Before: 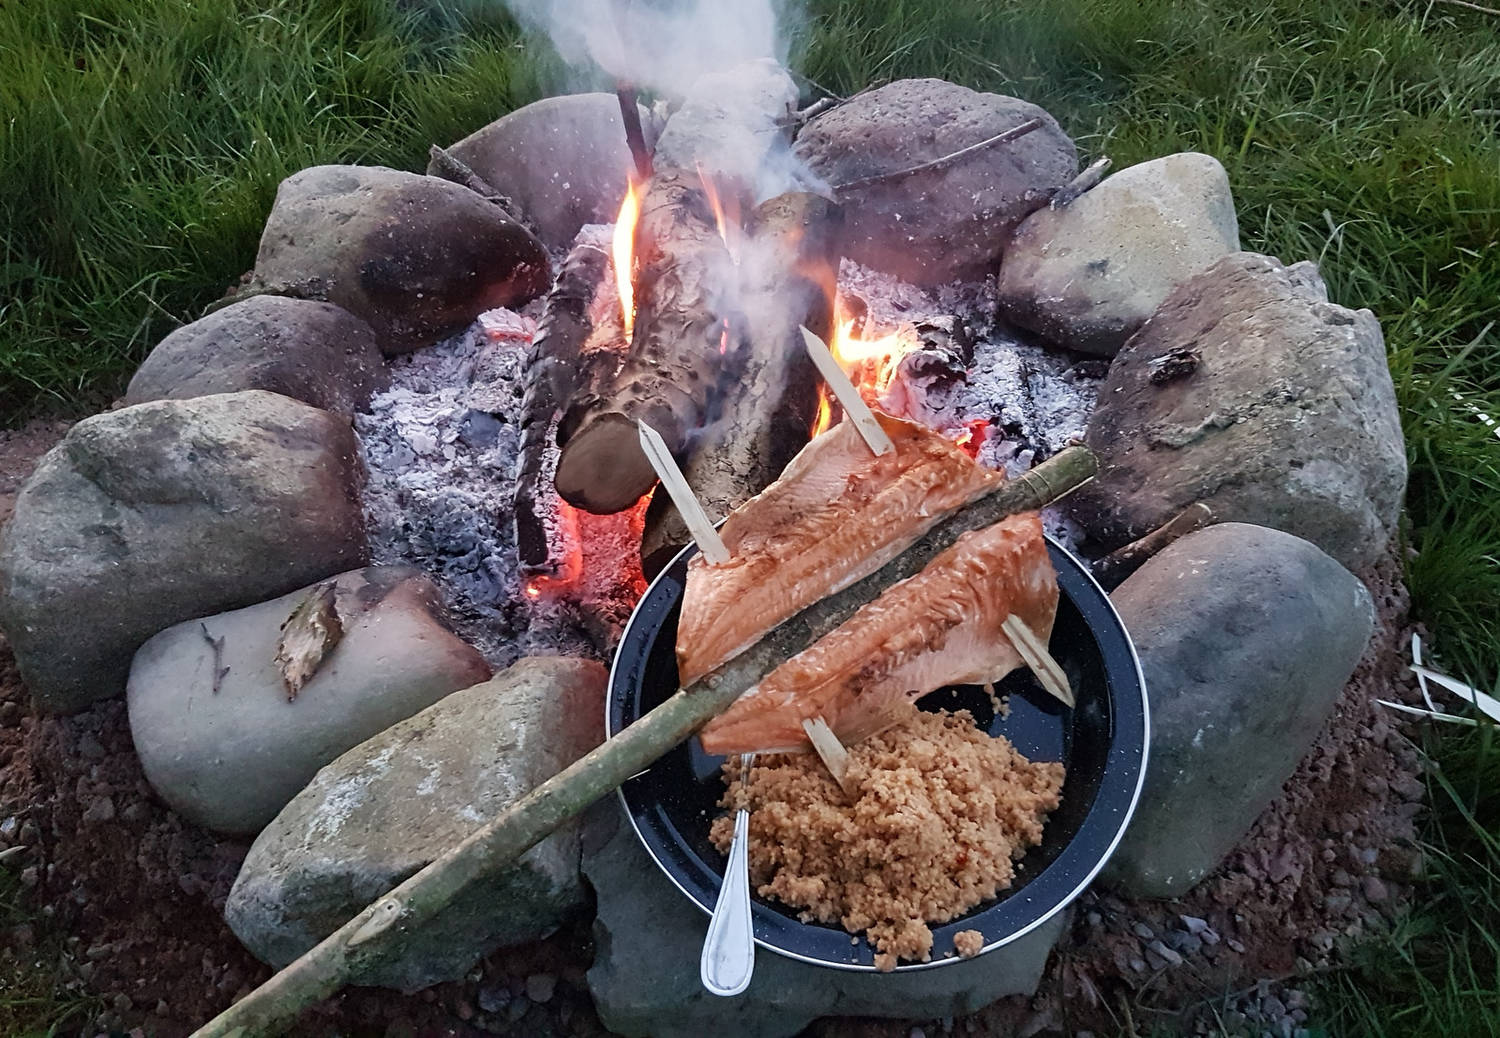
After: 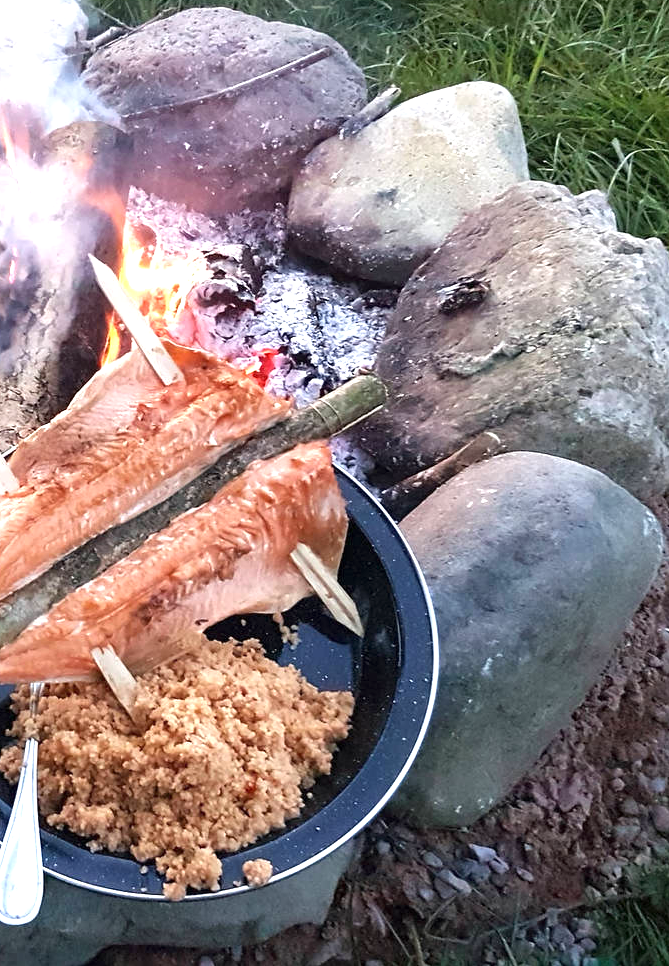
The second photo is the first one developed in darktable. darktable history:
crop: left 47.454%, top 6.859%, right 7.9%
exposure: exposure 1.001 EV, compensate exposure bias true, compensate highlight preservation false
